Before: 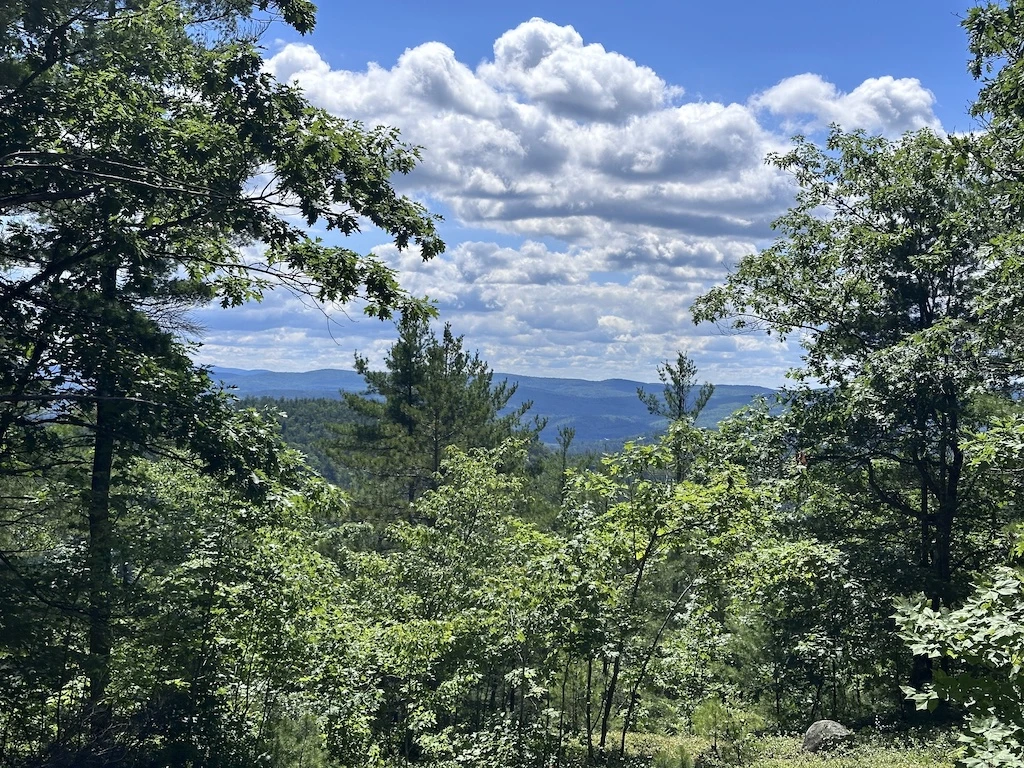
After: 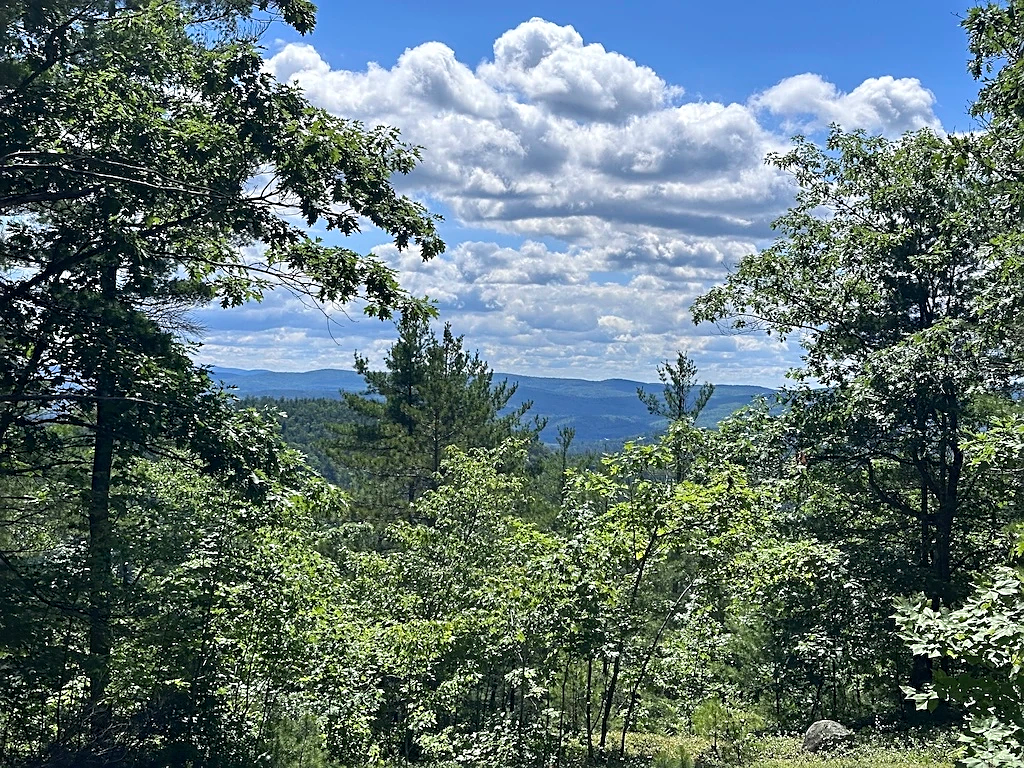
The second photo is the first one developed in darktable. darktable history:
color balance rgb: on, module defaults
sharpen: on, module defaults
